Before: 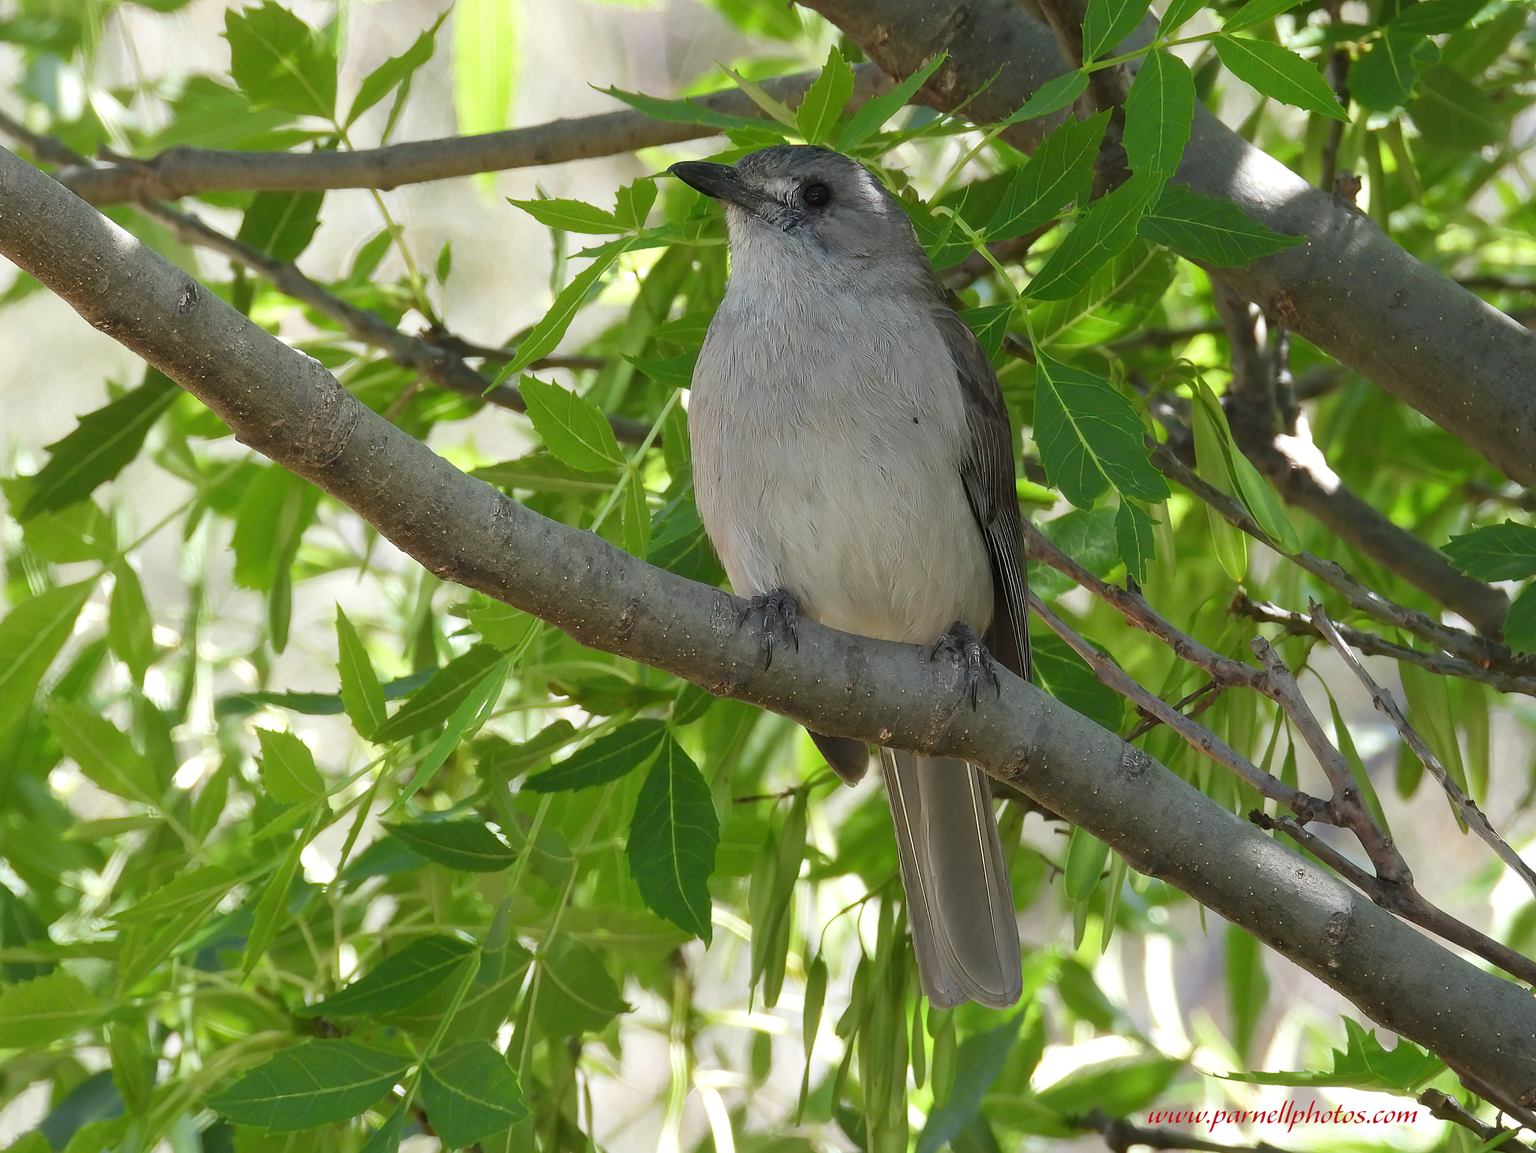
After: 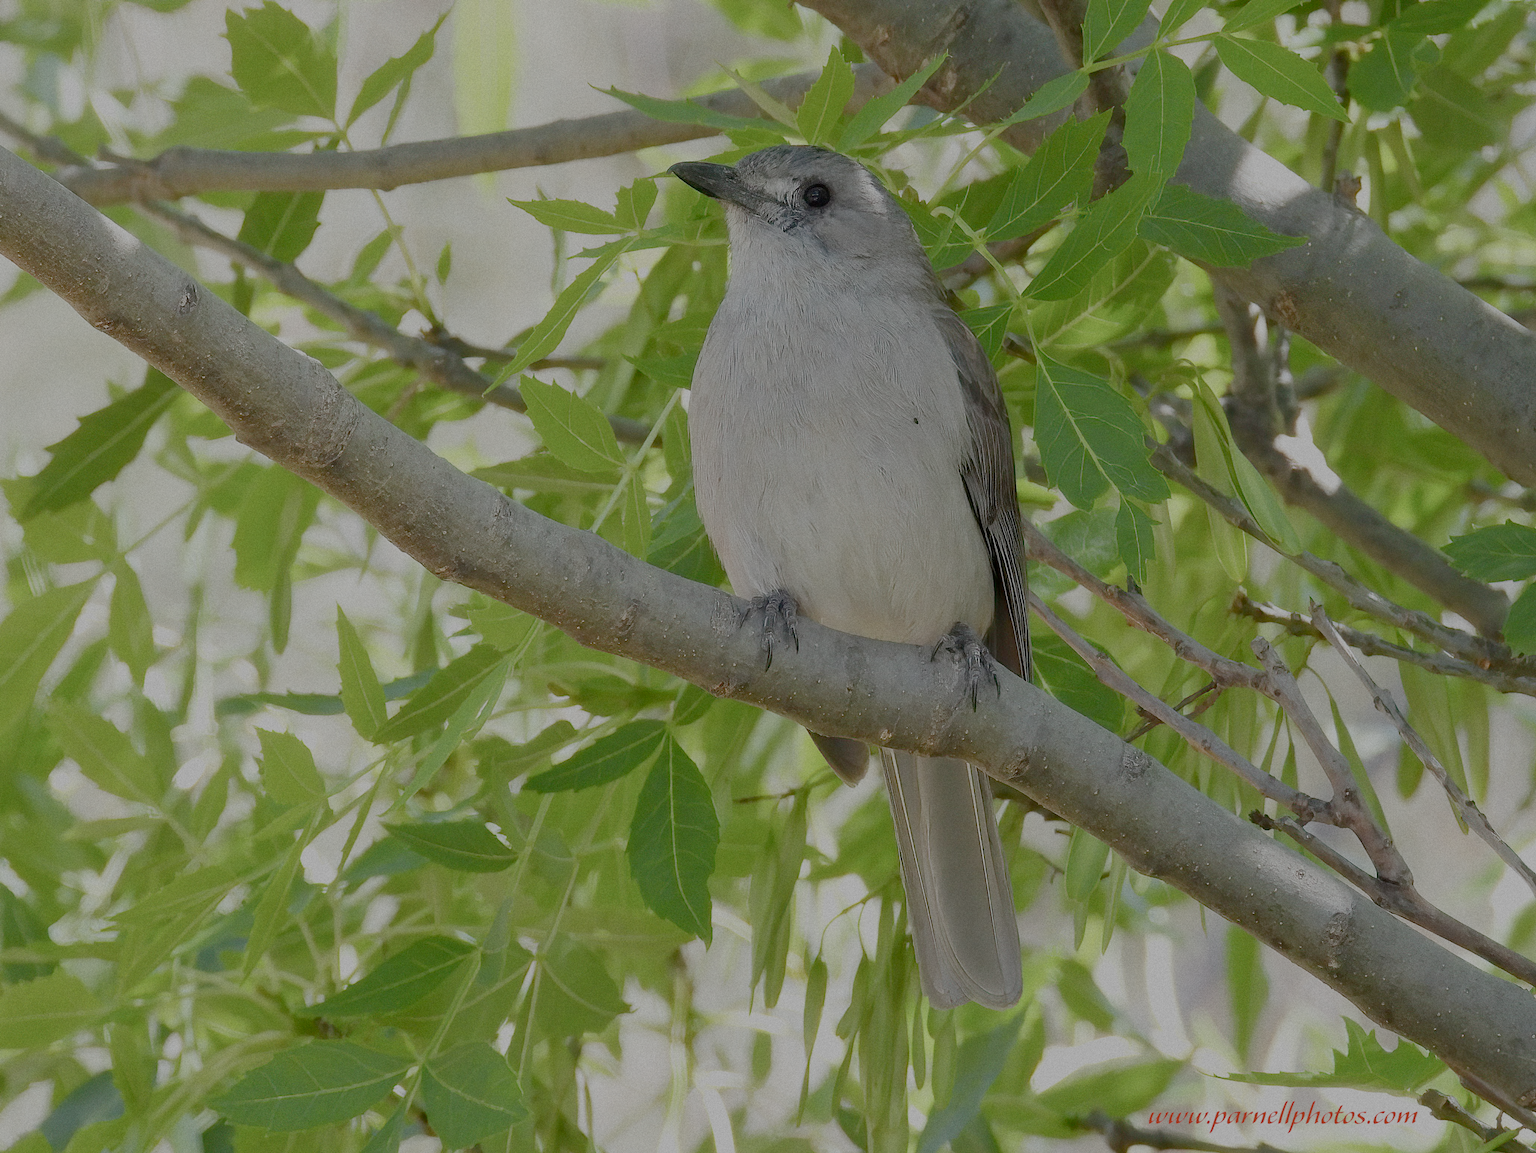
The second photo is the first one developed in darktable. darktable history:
filmic rgb: white relative exposure 8 EV, threshold 3 EV, structure ↔ texture 100%, target black luminance 0%, hardness 2.44, latitude 76.53%, contrast 0.562, shadows ↔ highlights balance 0%, preserve chrominance no, color science v4 (2020), iterations of high-quality reconstruction 10, type of noise poissonian, enable highlight reconstruction true
grain: coarseness 0.09 ISO
